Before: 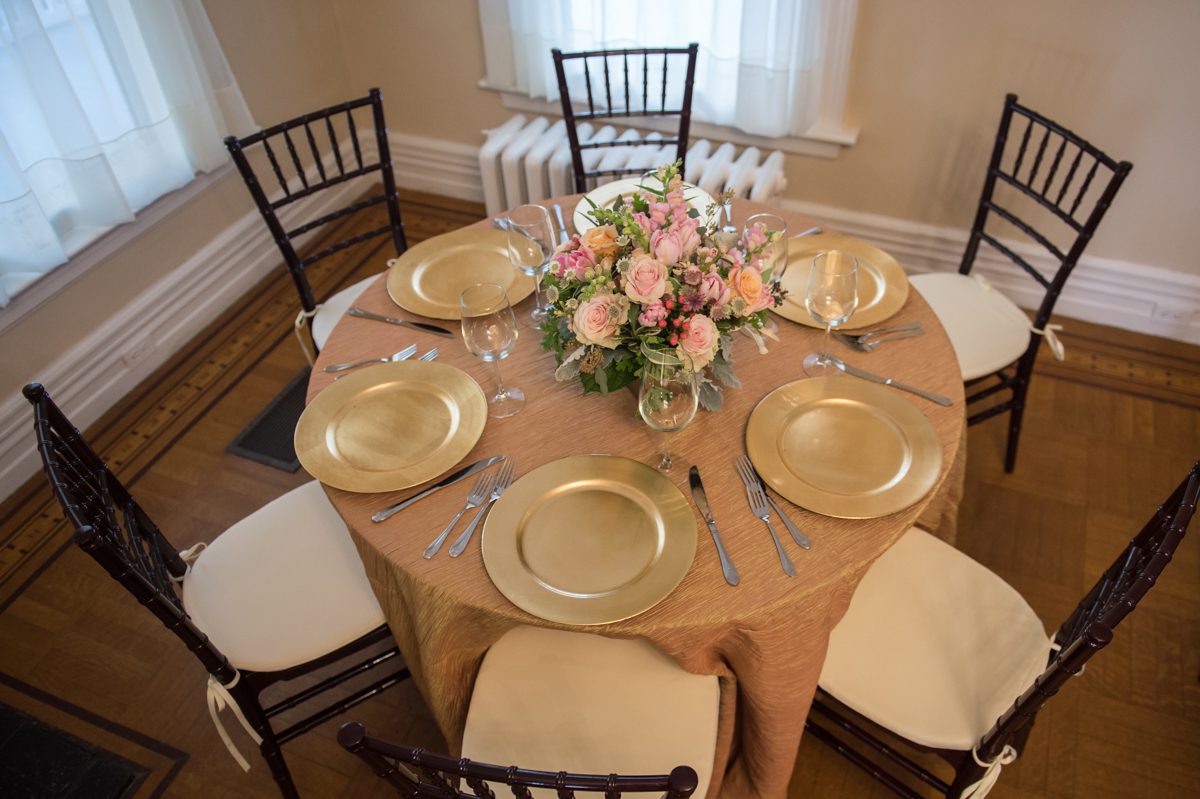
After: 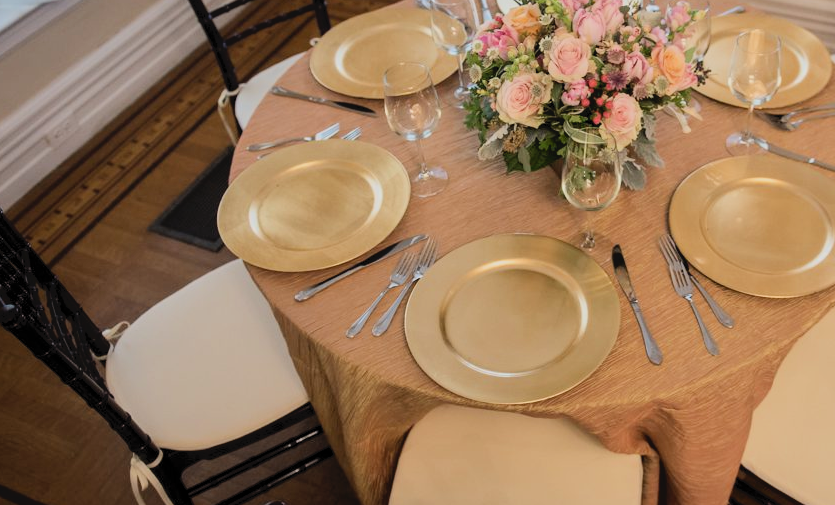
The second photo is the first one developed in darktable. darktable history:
tone curve: curves: ch0 [(0, 0) (0.003, 0.045) (0.011, 0.051) (0.025, 0.057) (0.044, 0.074) (0.069, 0.096) (0.1, 0.125) (0.136, 0.16) (0.177, 0.201) (0.224, 0.242) (0.277, 0.299) (0.335, 0.362) (0.399, 0.432) (0.468, 0.512) (0.543, 0.601) (0.623, 0.691) (0.709, 0.786) (0.801, 0.876) (0.898, 0.927) (1, 1)], color space Lab, independent channels, preserve colors none
filmic rgb: middle gray luminance 29.92%, black relative exposure -8.9 EV, white relative exposure 6.99 EV, target black luminance 0%, hardness 2.97, latitude 2.64%, contrast 0.96, highlights saturation mix 5.77%, shadows ↔ highlights balance 12.07%, color science v6 (2022)
crop: left 6.493%, top 27.752%, right 23.868%, bottom 8.971%
